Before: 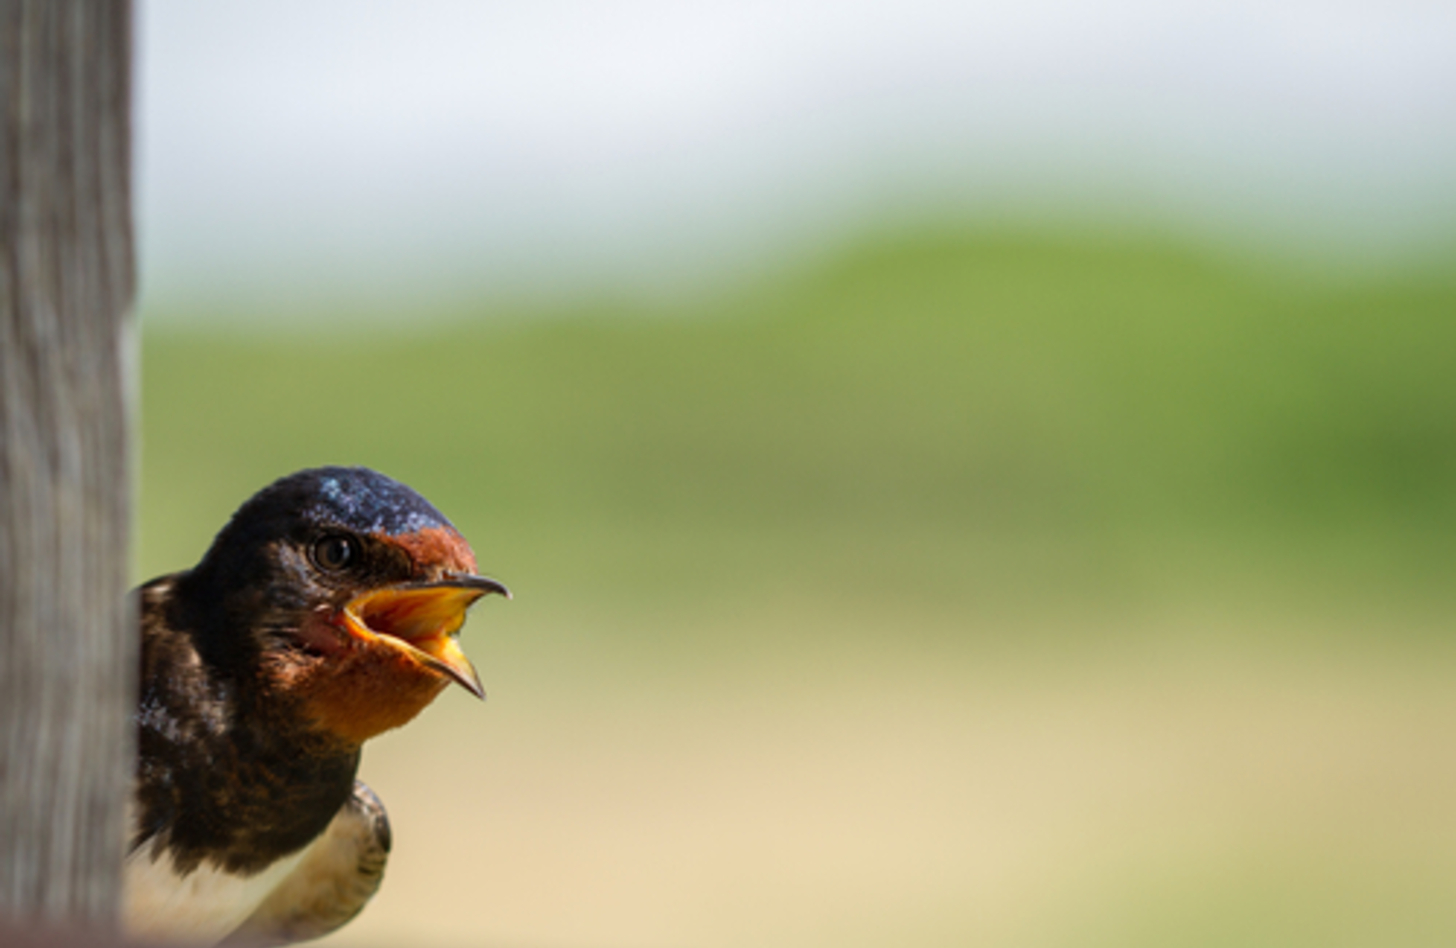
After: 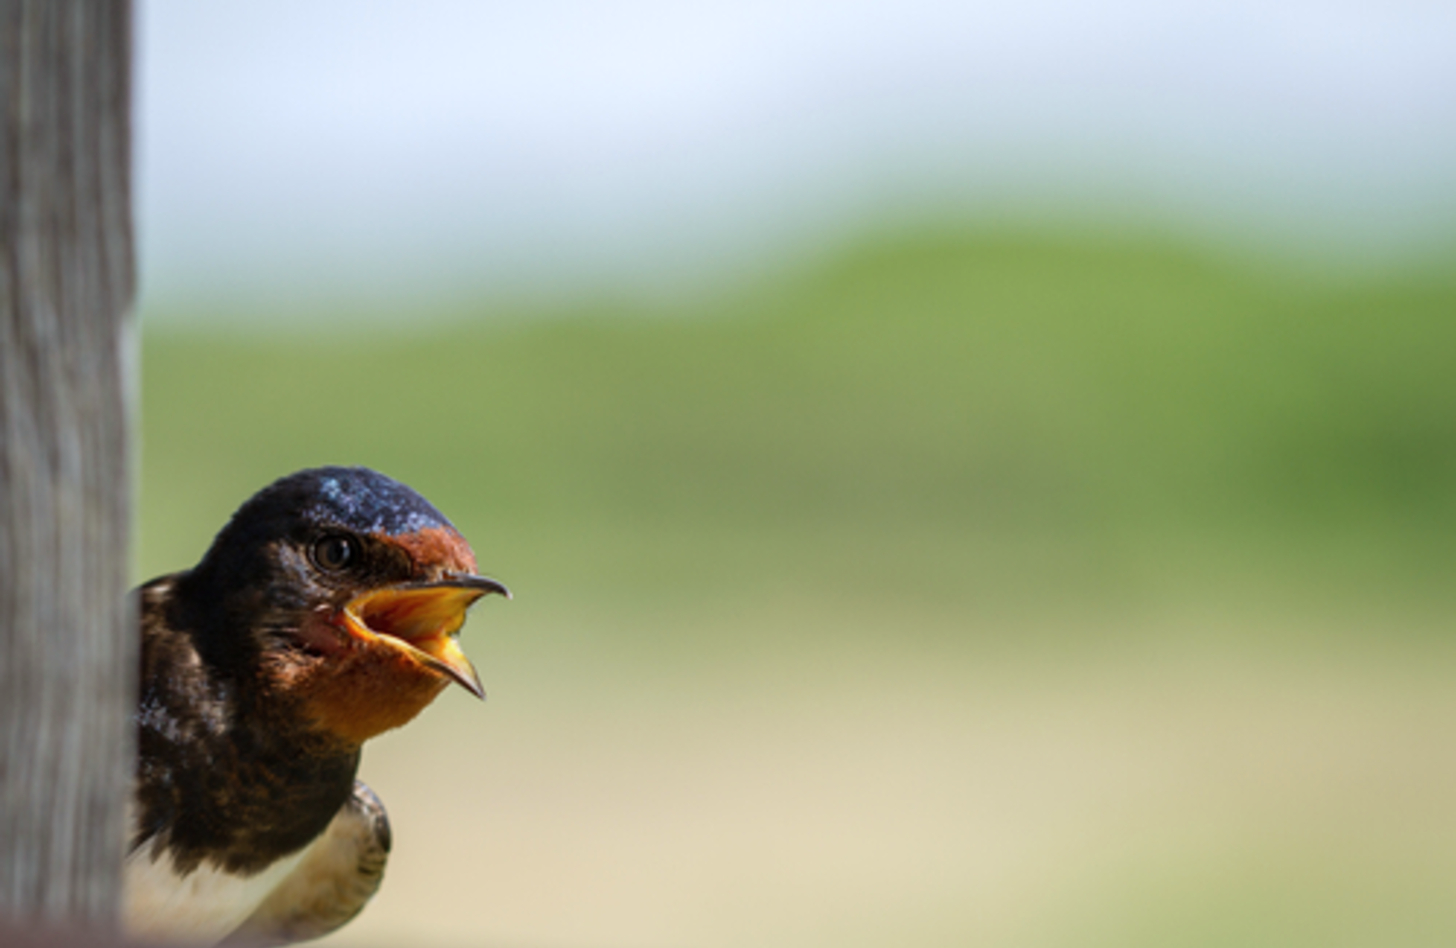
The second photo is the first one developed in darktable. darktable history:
contrast brightness saturation: saturation -0.05
white balance: red 0.967, blue 1.049
